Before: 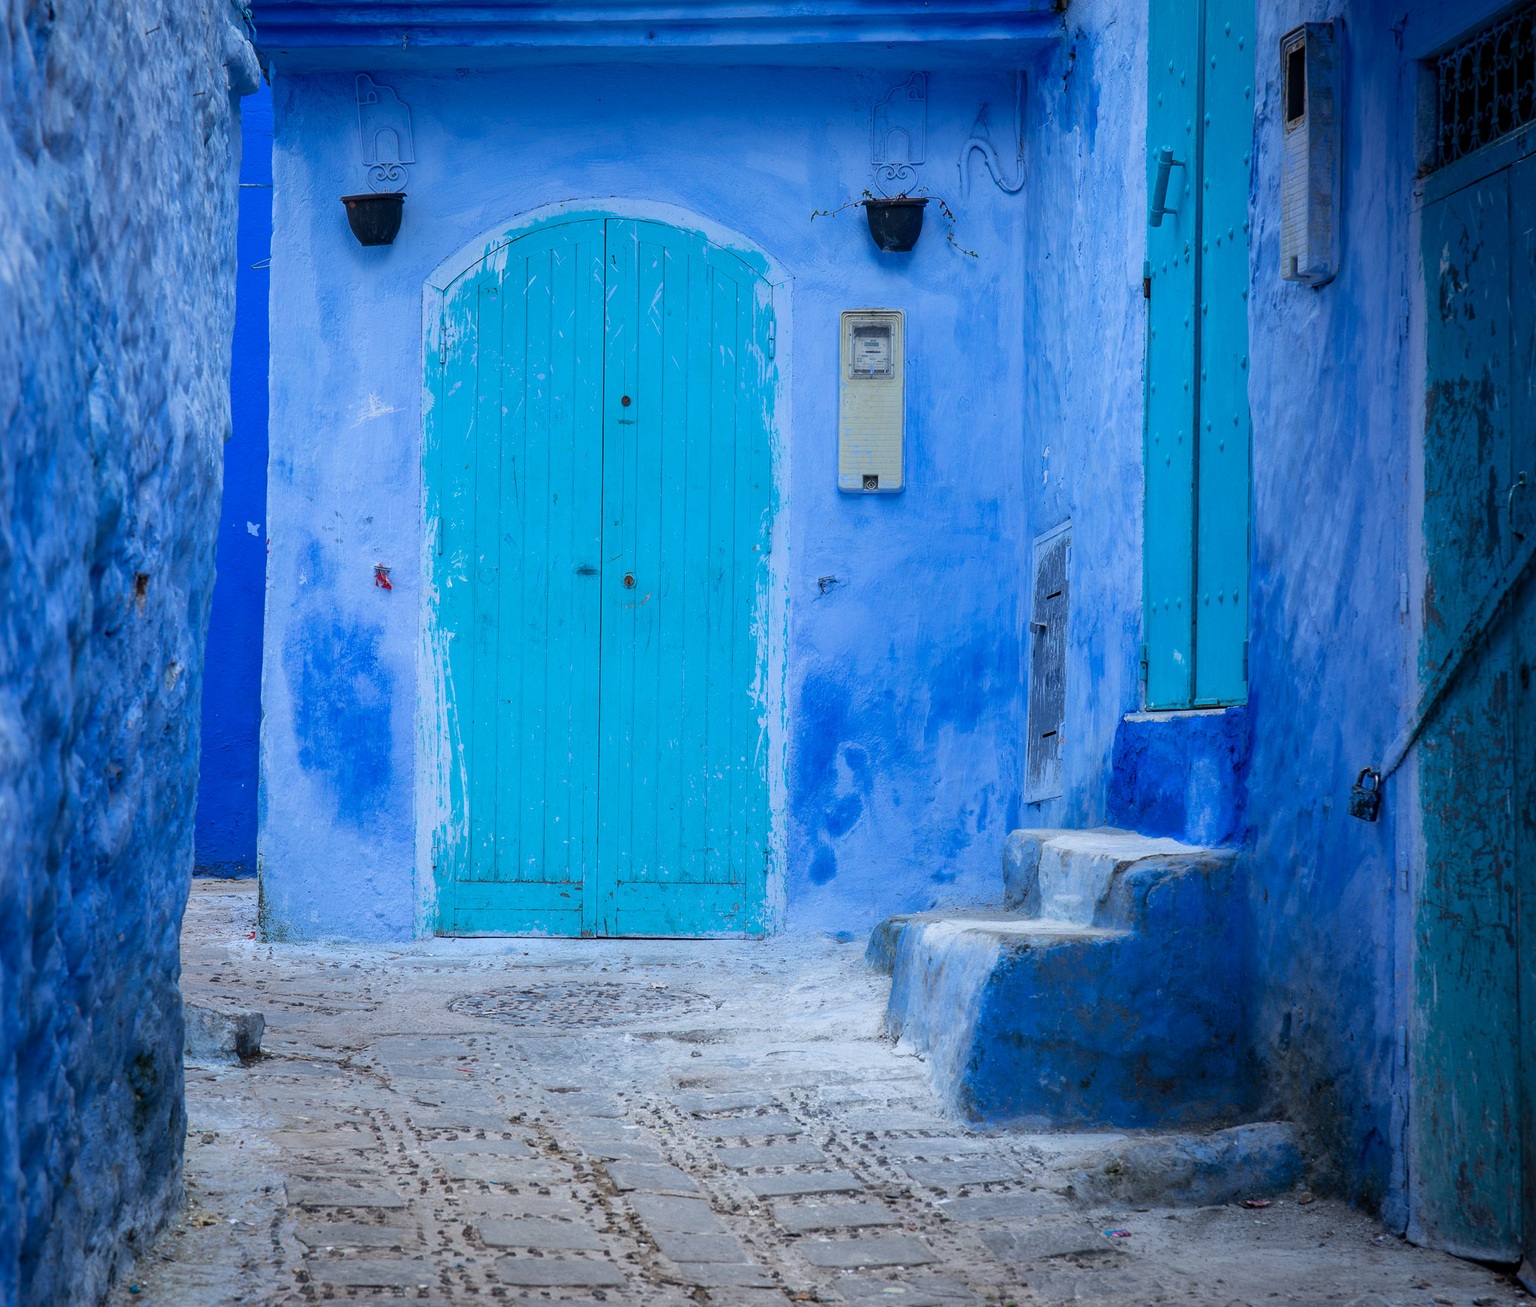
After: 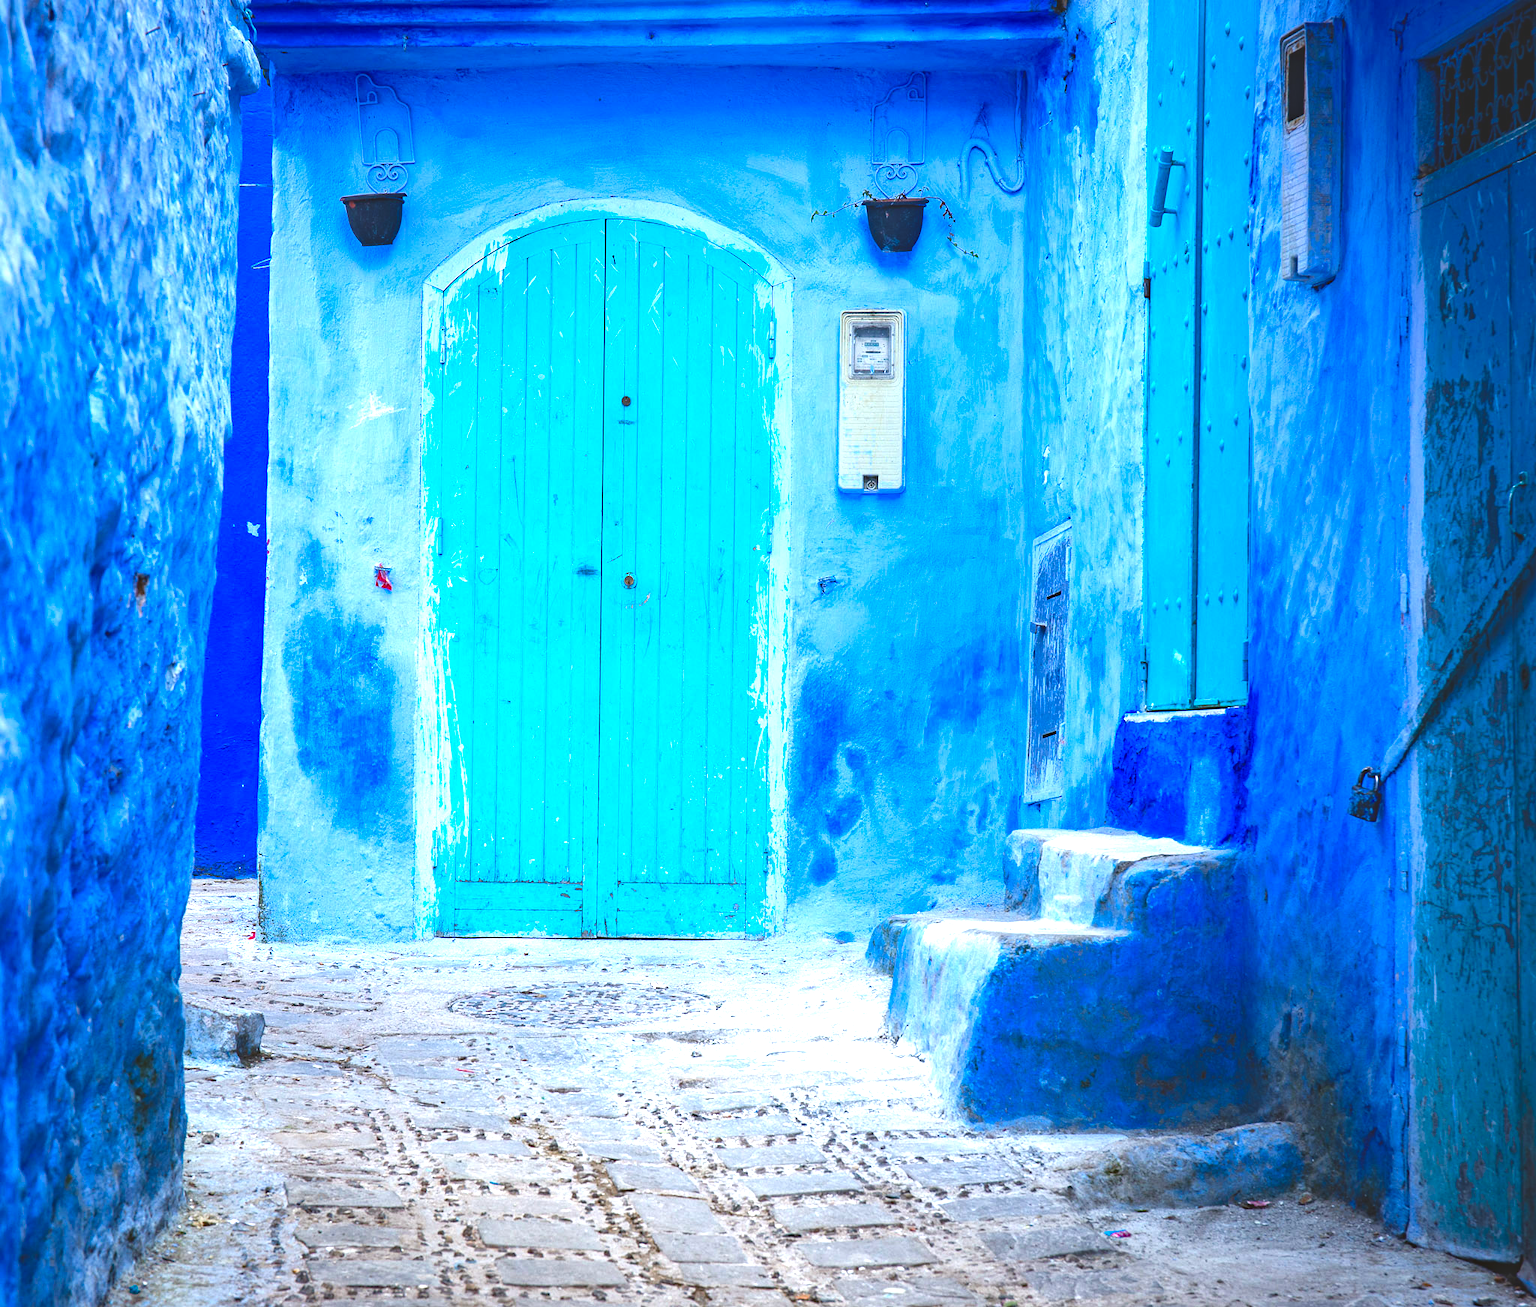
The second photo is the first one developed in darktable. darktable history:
haze removal: compatibility mode true, adaptive false
exposure: black level correction -0.005, exposure 0.62 EV, compensate highlight preservation false
color balance rgb: power › hue 171.76°, global offset › luminance 0.726%, perceptual saturation grading › global saturation 24.122%, perceptual saturation grading › highlights -24.615%, perceptual saturation grading › mid-tones 24.43%, perceptual saturation grading › shadows 39.612%, perceptual brilliance grading › global brilliance 18.173%
